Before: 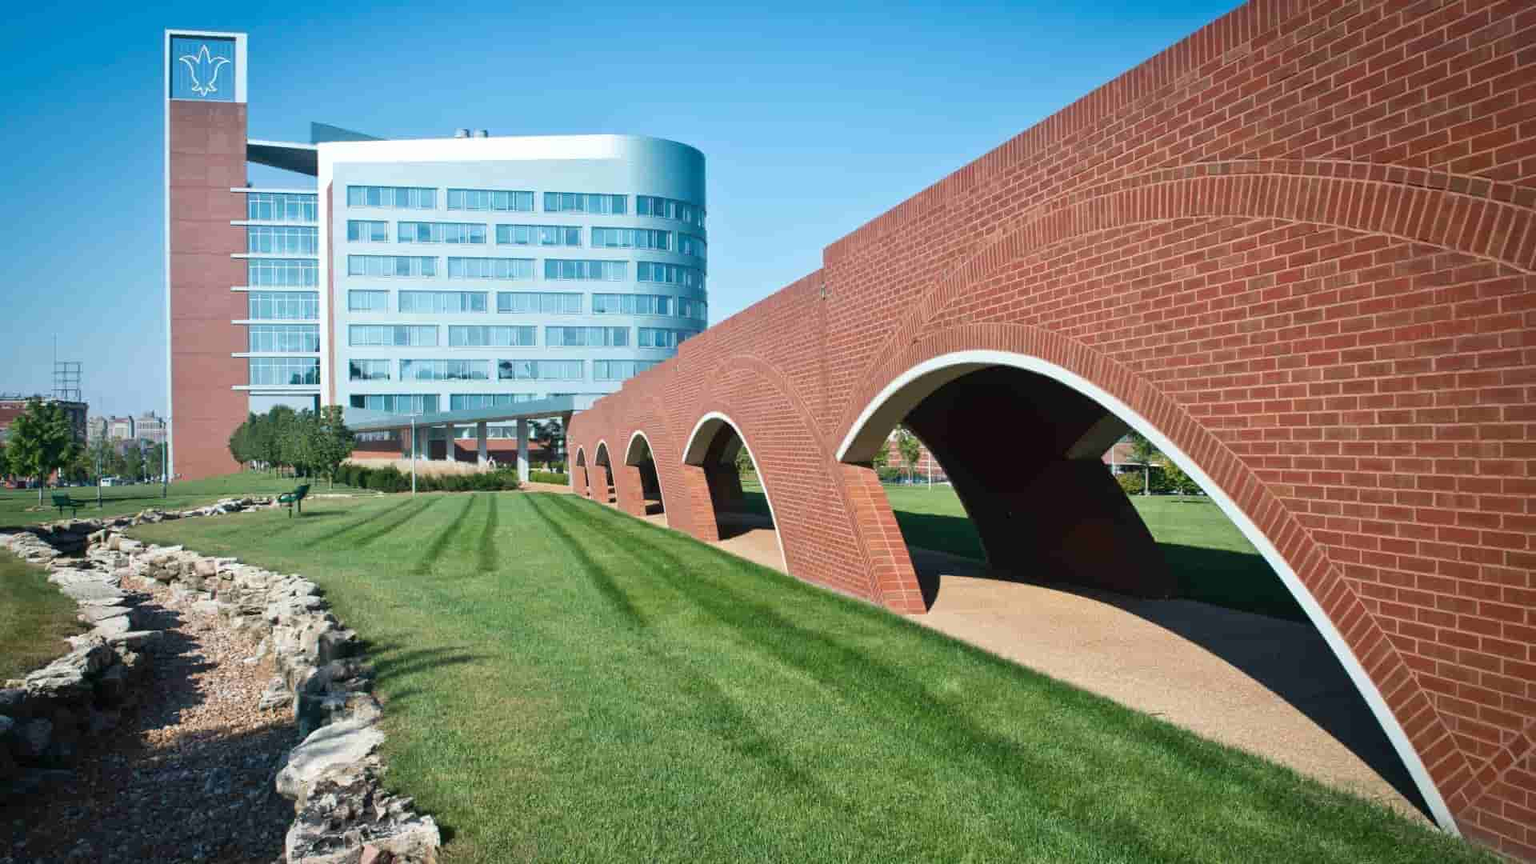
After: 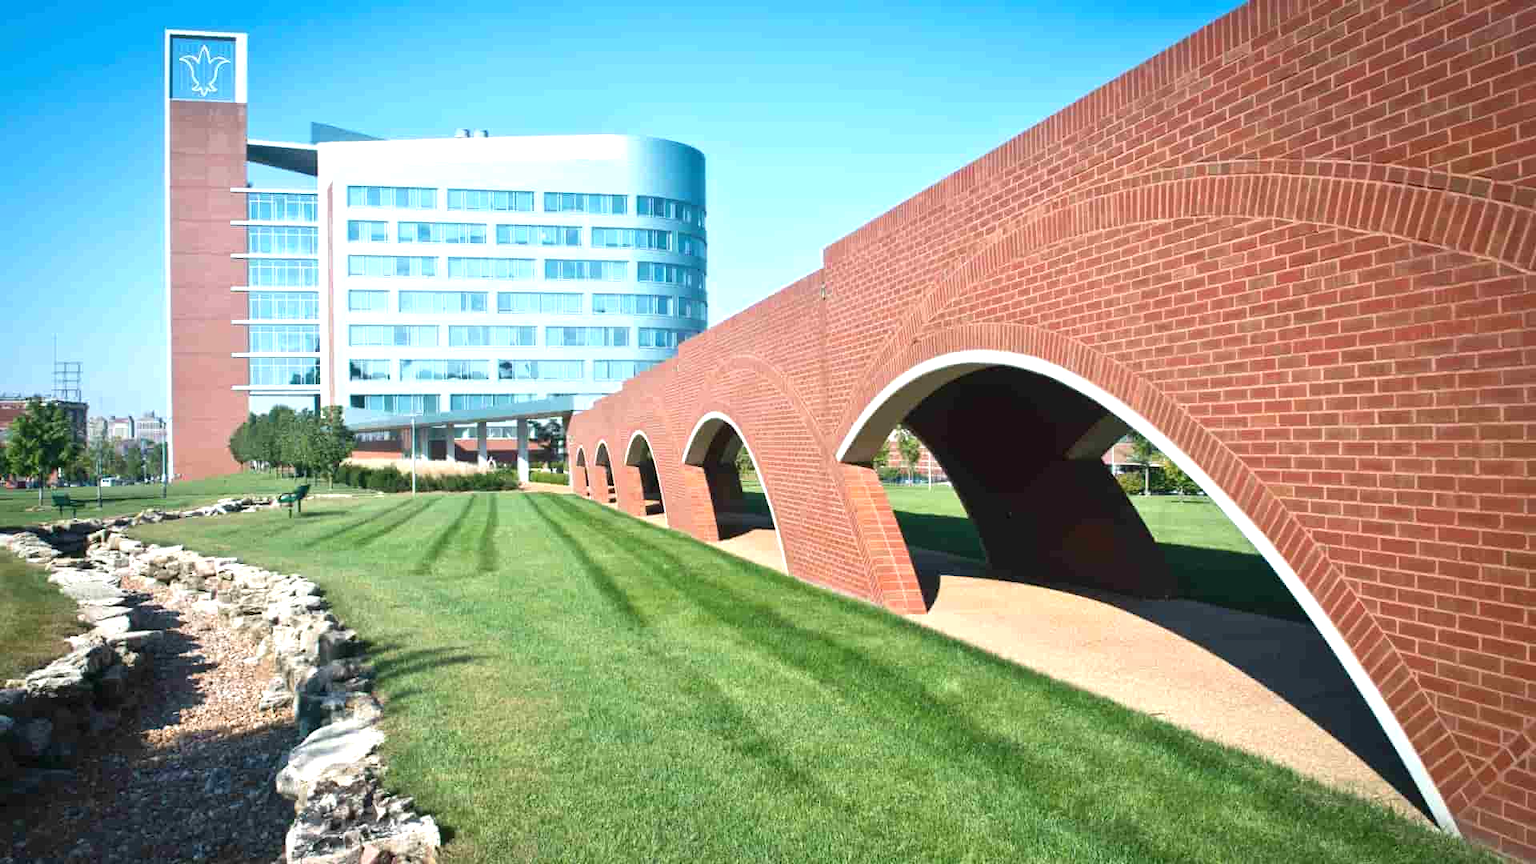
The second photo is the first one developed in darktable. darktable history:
tone equalizer: on, module defaults
exposure: black level correction 0, exposure 0.7 EV, compensate exposure bias true, compensate highlight preservation false
